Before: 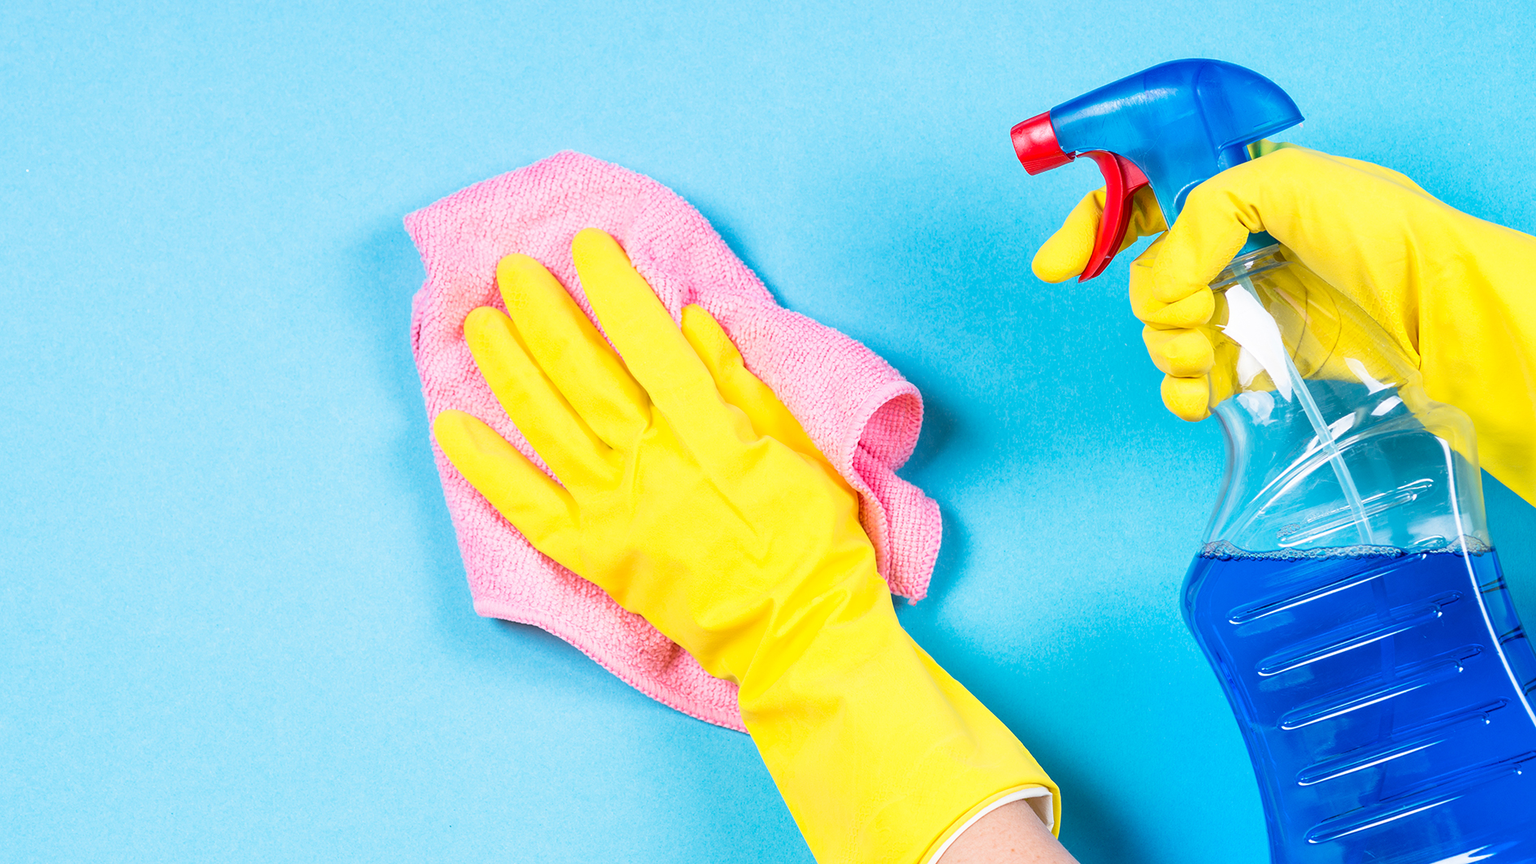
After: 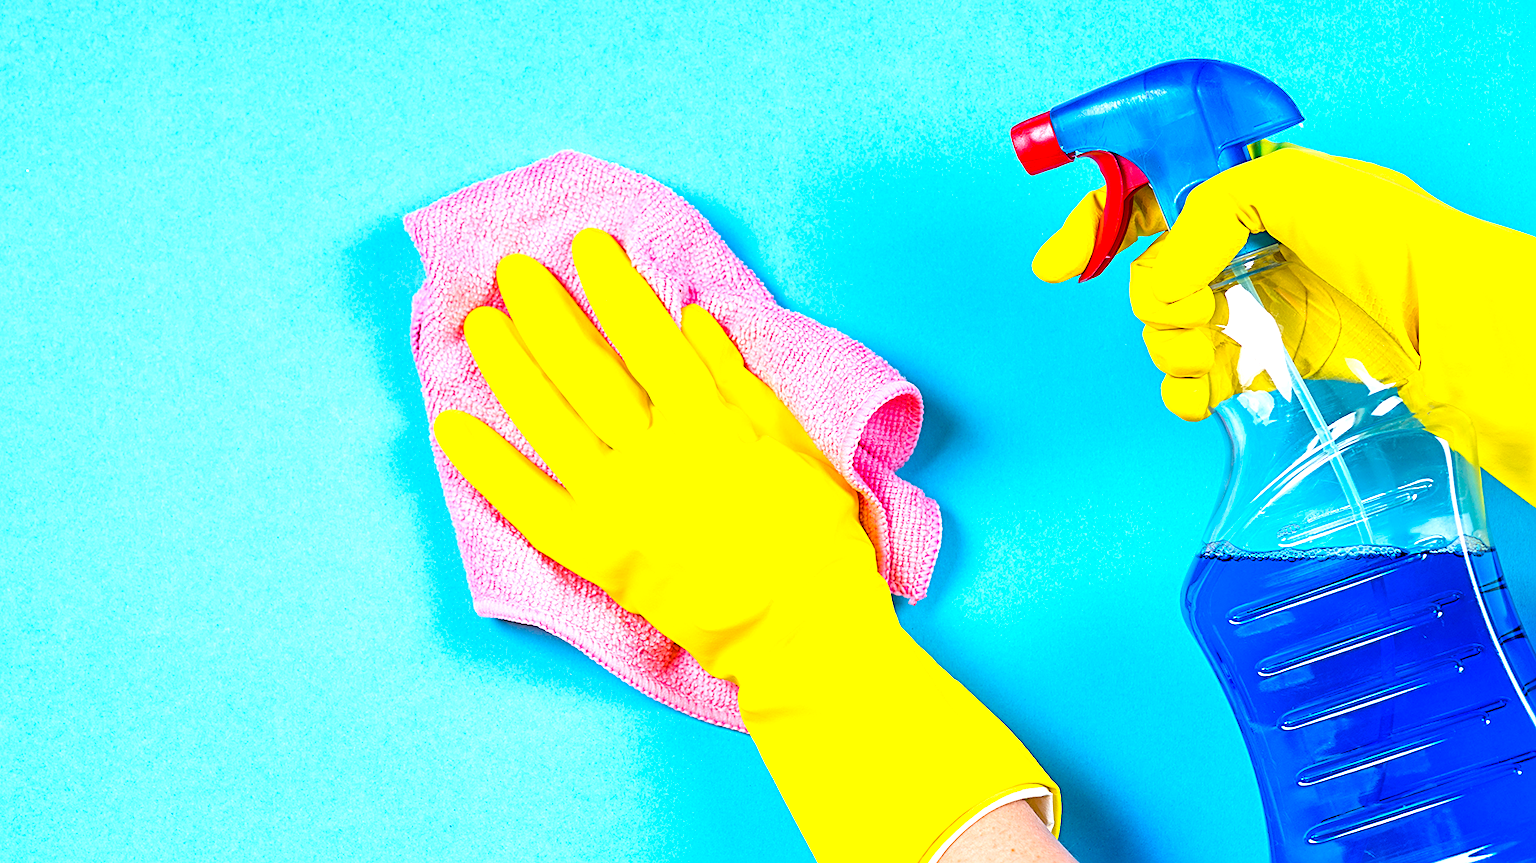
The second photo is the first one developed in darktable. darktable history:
color balance rgb: shadows lift › chroma 1.028%, shadows lift › hue 30.18°, perceptual saturation grading › global saturation 28.931%, perceptual saturation grading › mid-tones 12.718%, perceptual saturation grading › shadows 10.09%, global vibrance 29.317%
sharpen: radius 2.808, amount 0.721
shadows and highlights: radius 127.08, shadows 21.2, highlights -22.64, low approximation 0.01
tone equalizer: -8 EV -0.381 EV, -7 EV -0.396 EV, -6 EV -0.321 EV, -5 EV -0.228 EV, -3 EV 0.191 EV, -2 EV 0.314 EV, -1 EV 0.38 EV, +0 EV 0.419 EV
